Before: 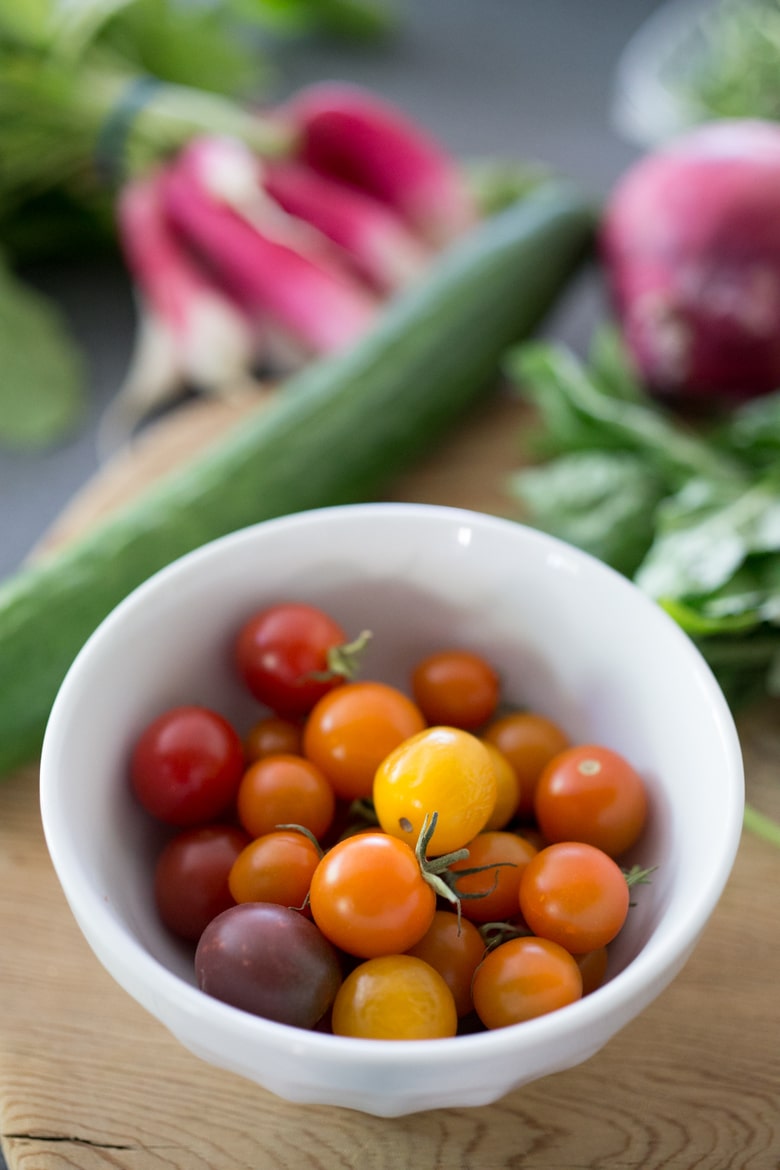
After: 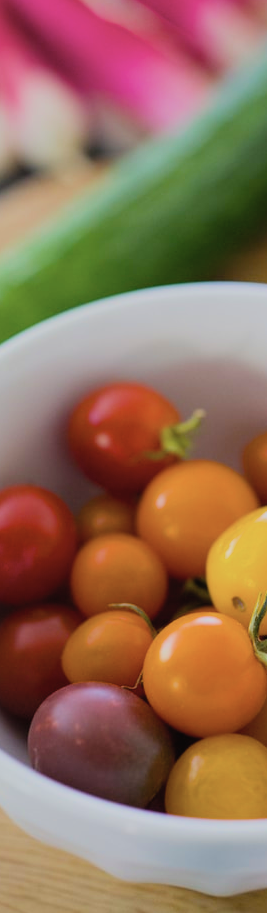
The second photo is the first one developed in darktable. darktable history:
color balance rgb: global offset › luminance 0.763%, linear chroma grading › global chroma 39.915%, perceptual saturation grading › global saturation 25.152%, global vibrance 20%
filmic rgb: black relative exposure -7.65 EV, white relative exposure 4.56 EV, hardness 3.61, color science v6 (2022), enable highlight reconstruction true
crop and rotate: left 21.429%, top 18.959%, right 44.315%, bottom 2.993%
color correction: highlights b* 0.067, saturation 0.791
